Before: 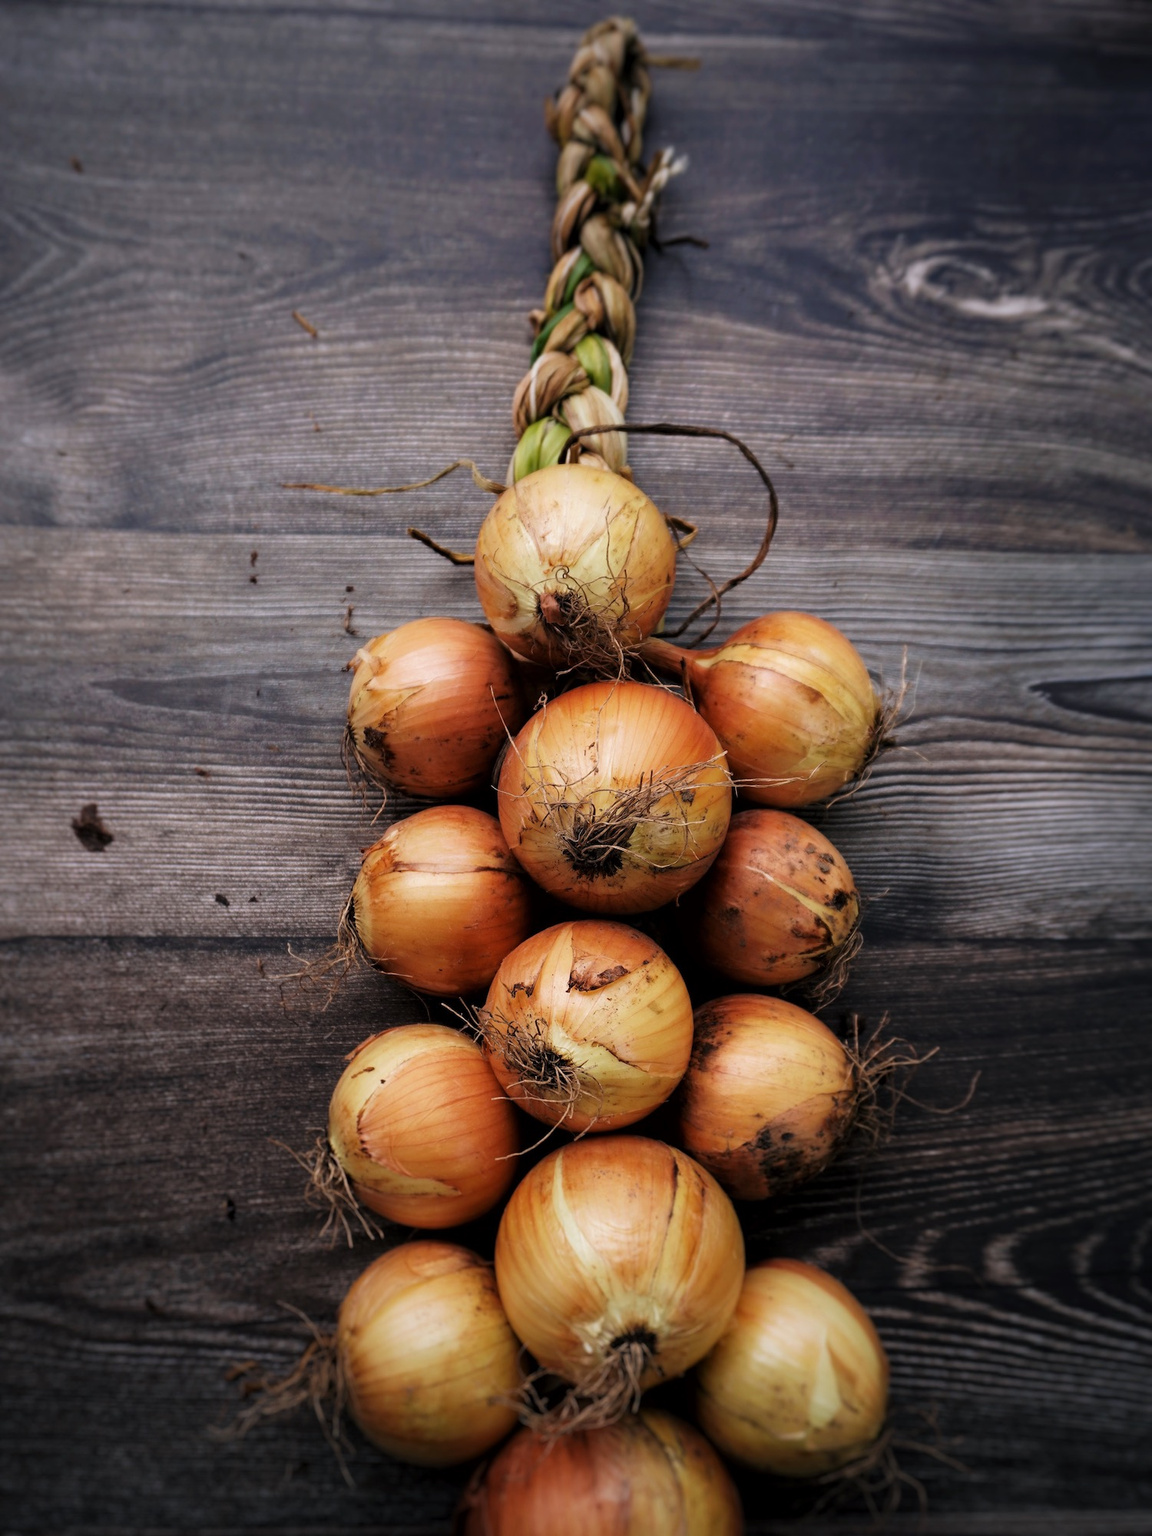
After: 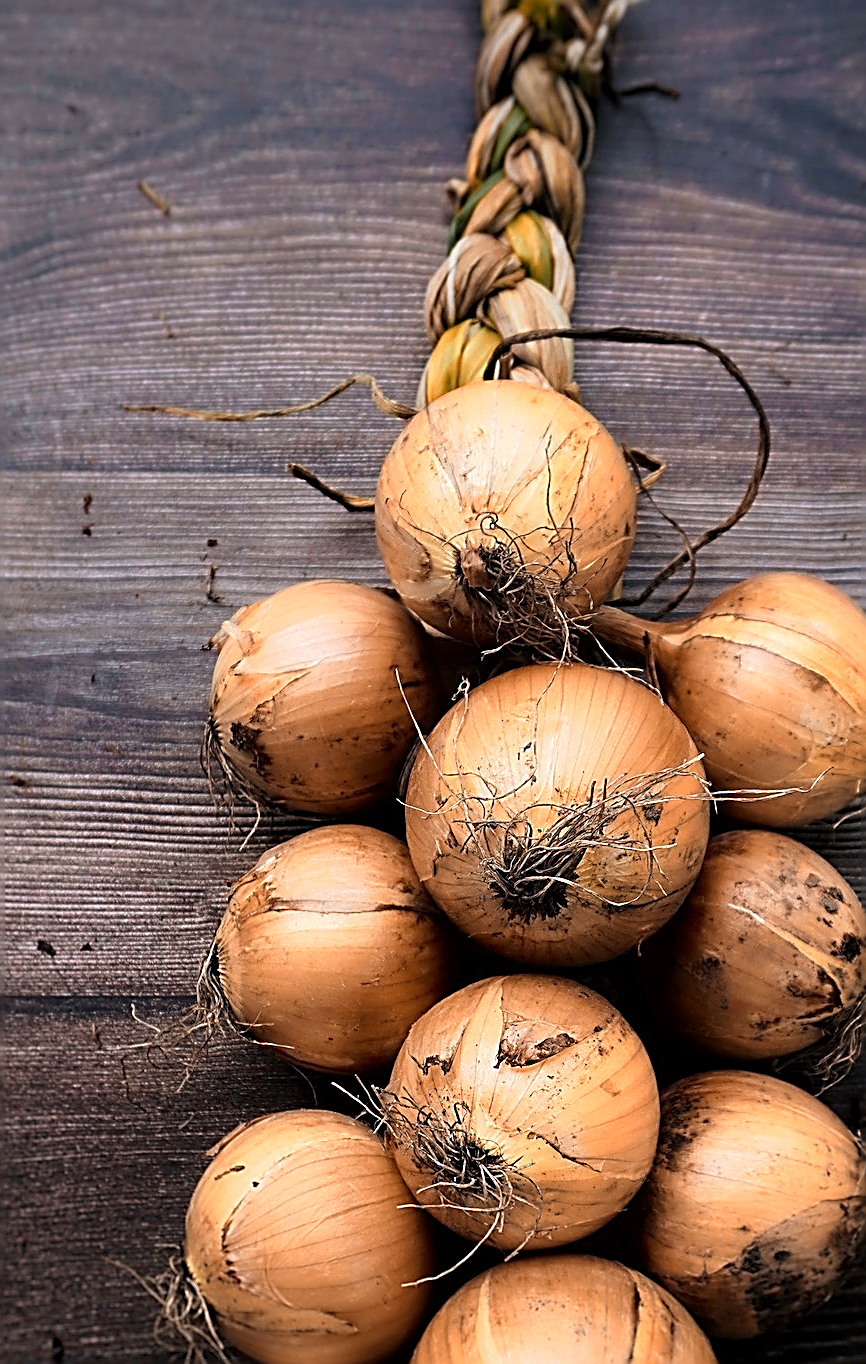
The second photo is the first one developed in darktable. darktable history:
crop: left 16.202%, top 11.208%, right 26.045%, bottom 20.557%
sharpen: amount 1.861
color zones: curves: ch0 [(0.009, 0.528) (0.136, 0.6) (0.255, 0.586) (0.39, 0.528) (0.522, 0.584) (0.686, 0.736) (0.849, 0.561)]; ch1 [(0.045, 0.781) (0.14, 0.416) (0.257, 0.695) (0.442, 0.032) (0.738, 0.338) (0.818, 0.632) (0.891, 0.741) (1, 0.704)]; ch2 [(0, 0.667) (0.141, 0.52) (0.26, 0.37) (0.474, 0.432) (0.743, 0.286)]
